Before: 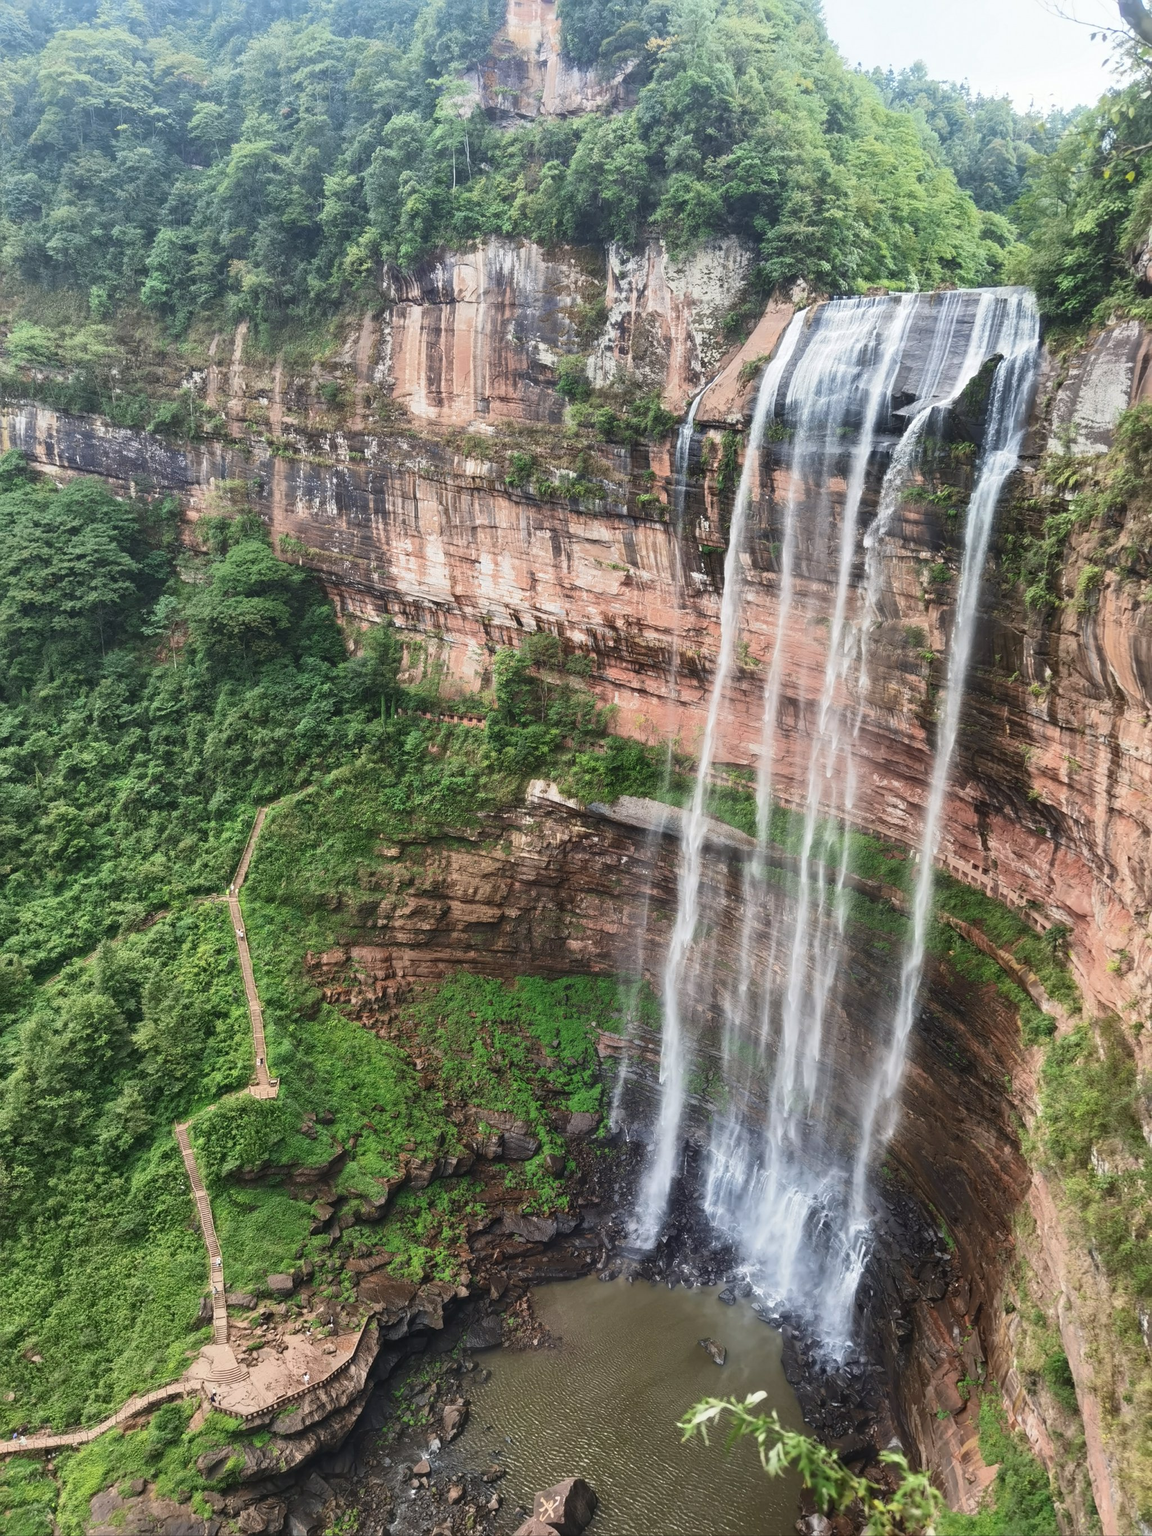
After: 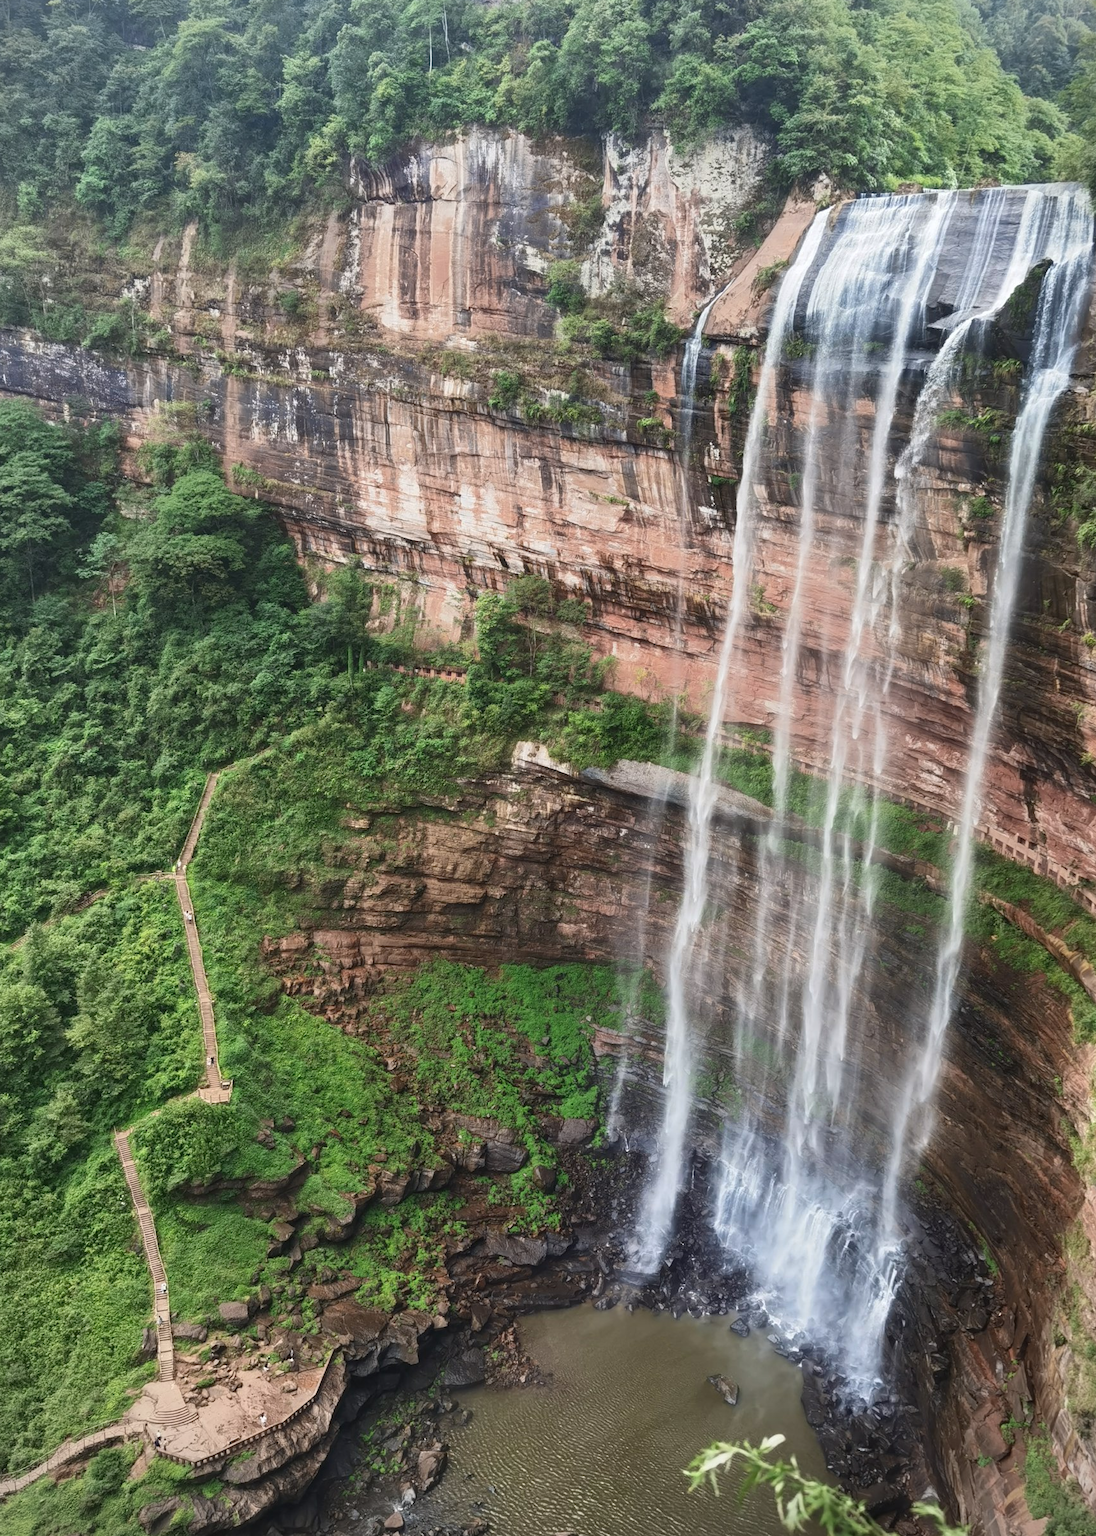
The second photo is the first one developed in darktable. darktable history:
crop: left 6.446%, top 8.188%, right 9.538%, bottom 3.548%
vignetting: fall-off start 92.6%, brightness -0.52, saturation -0.51, center (-0.012, 0)
color zones: curves: ch0 [(0.068, 0.464) (0.25, 0.5) (0.48, 0.508) (0.75, 0.536) (0.886, 0.476) (0.967, 0.456)]; ch1 [(0.066, 0.456) (0.25, 0.5) (0.616, 0.508) (0.746, 0.56) (0.934, 0.444)]
